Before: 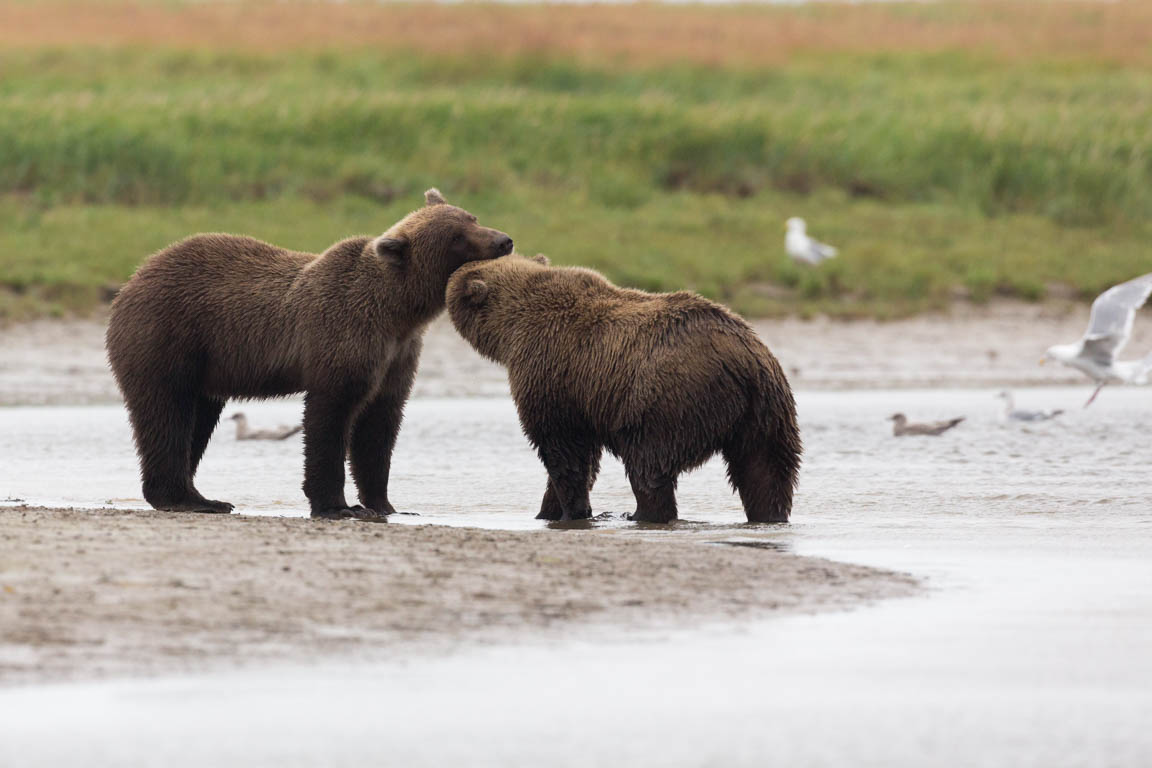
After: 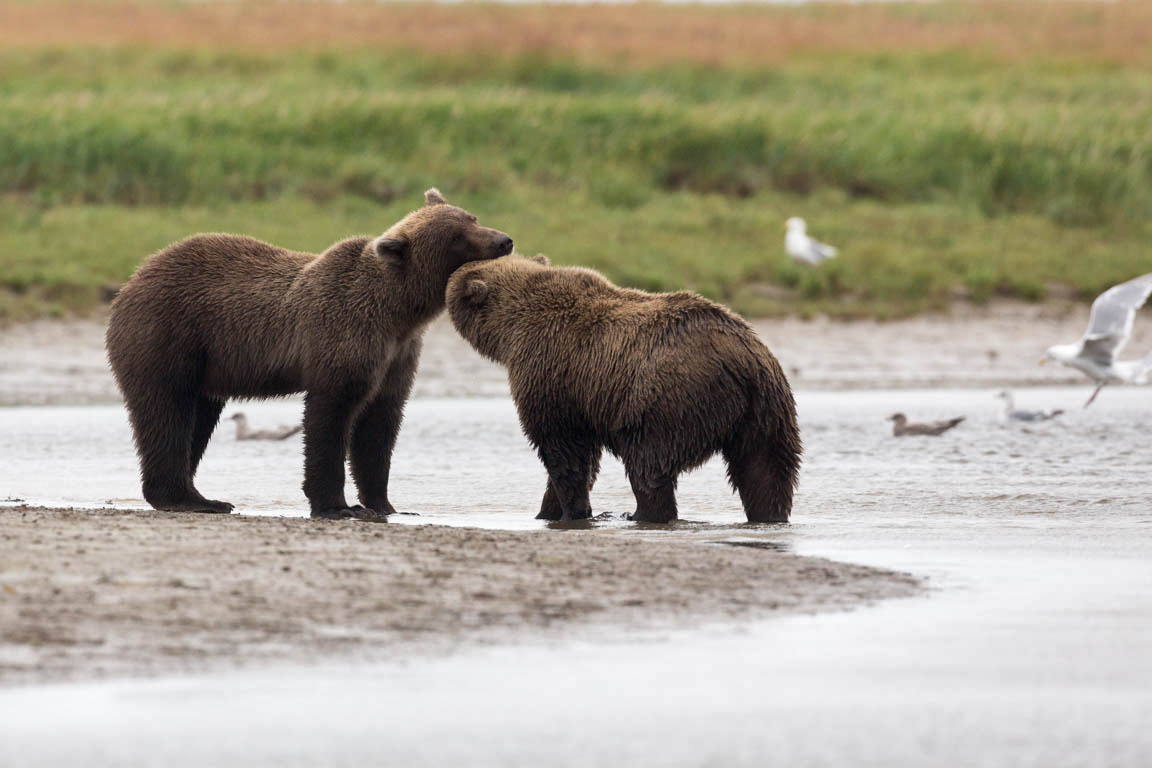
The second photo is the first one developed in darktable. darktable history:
local contrast: mode bilateral grid, contrast 21, coarseness 50, detail 130%, midtone range 0.2
shadows and highlights: shadows 31.54, highlights -31.95, soften with gaussian
